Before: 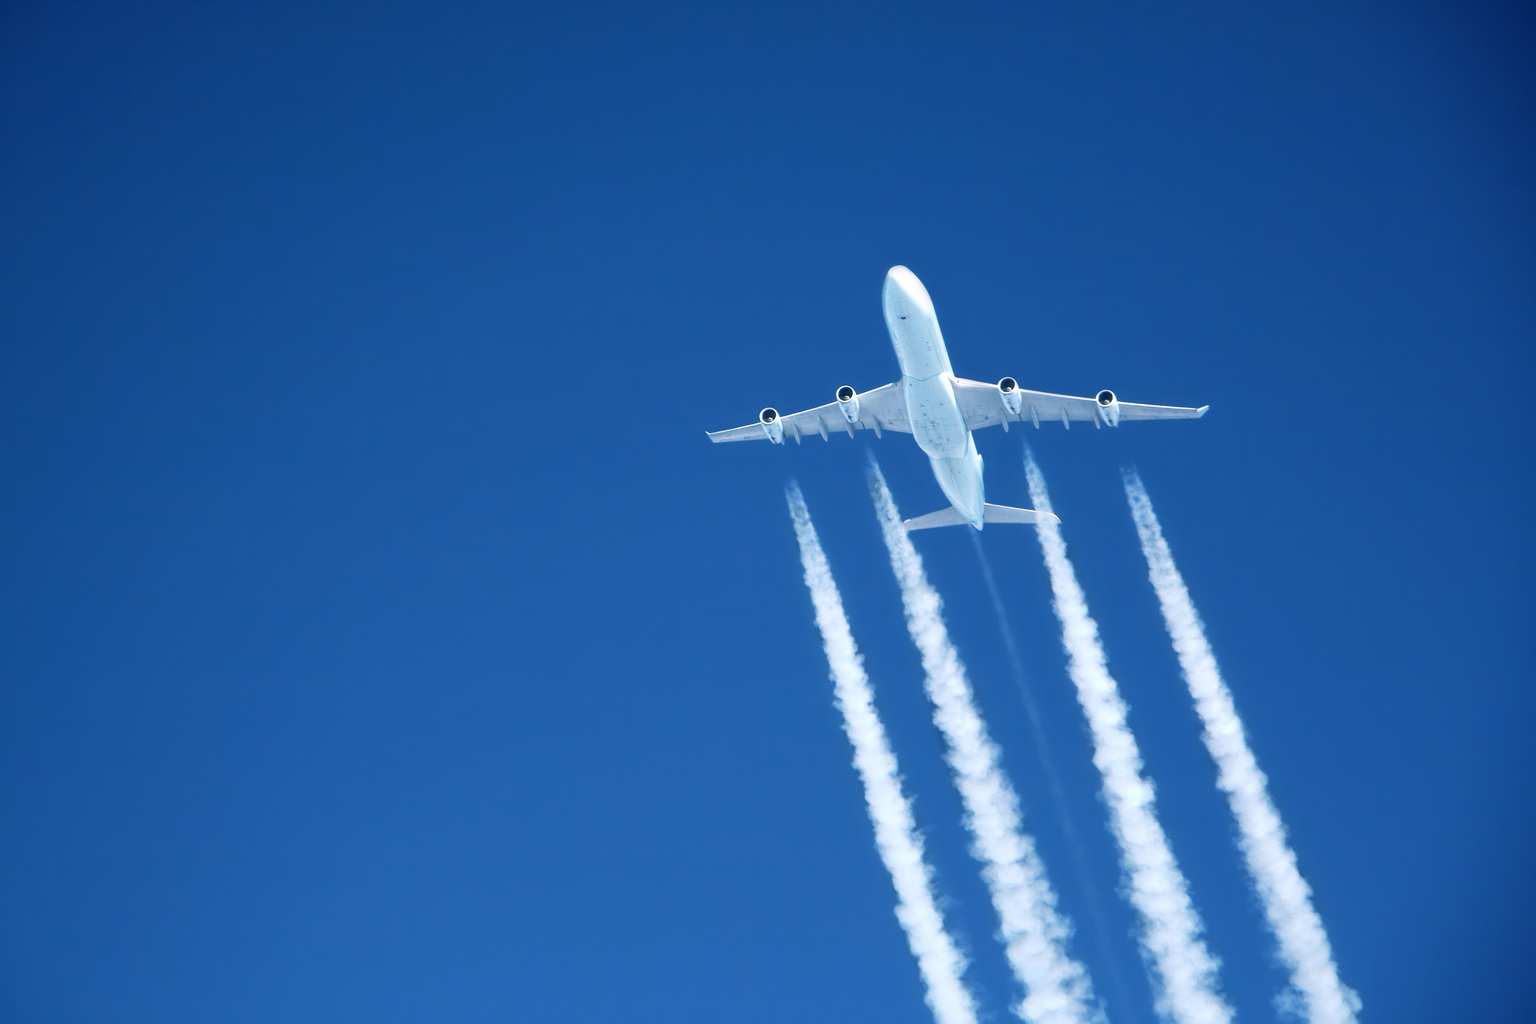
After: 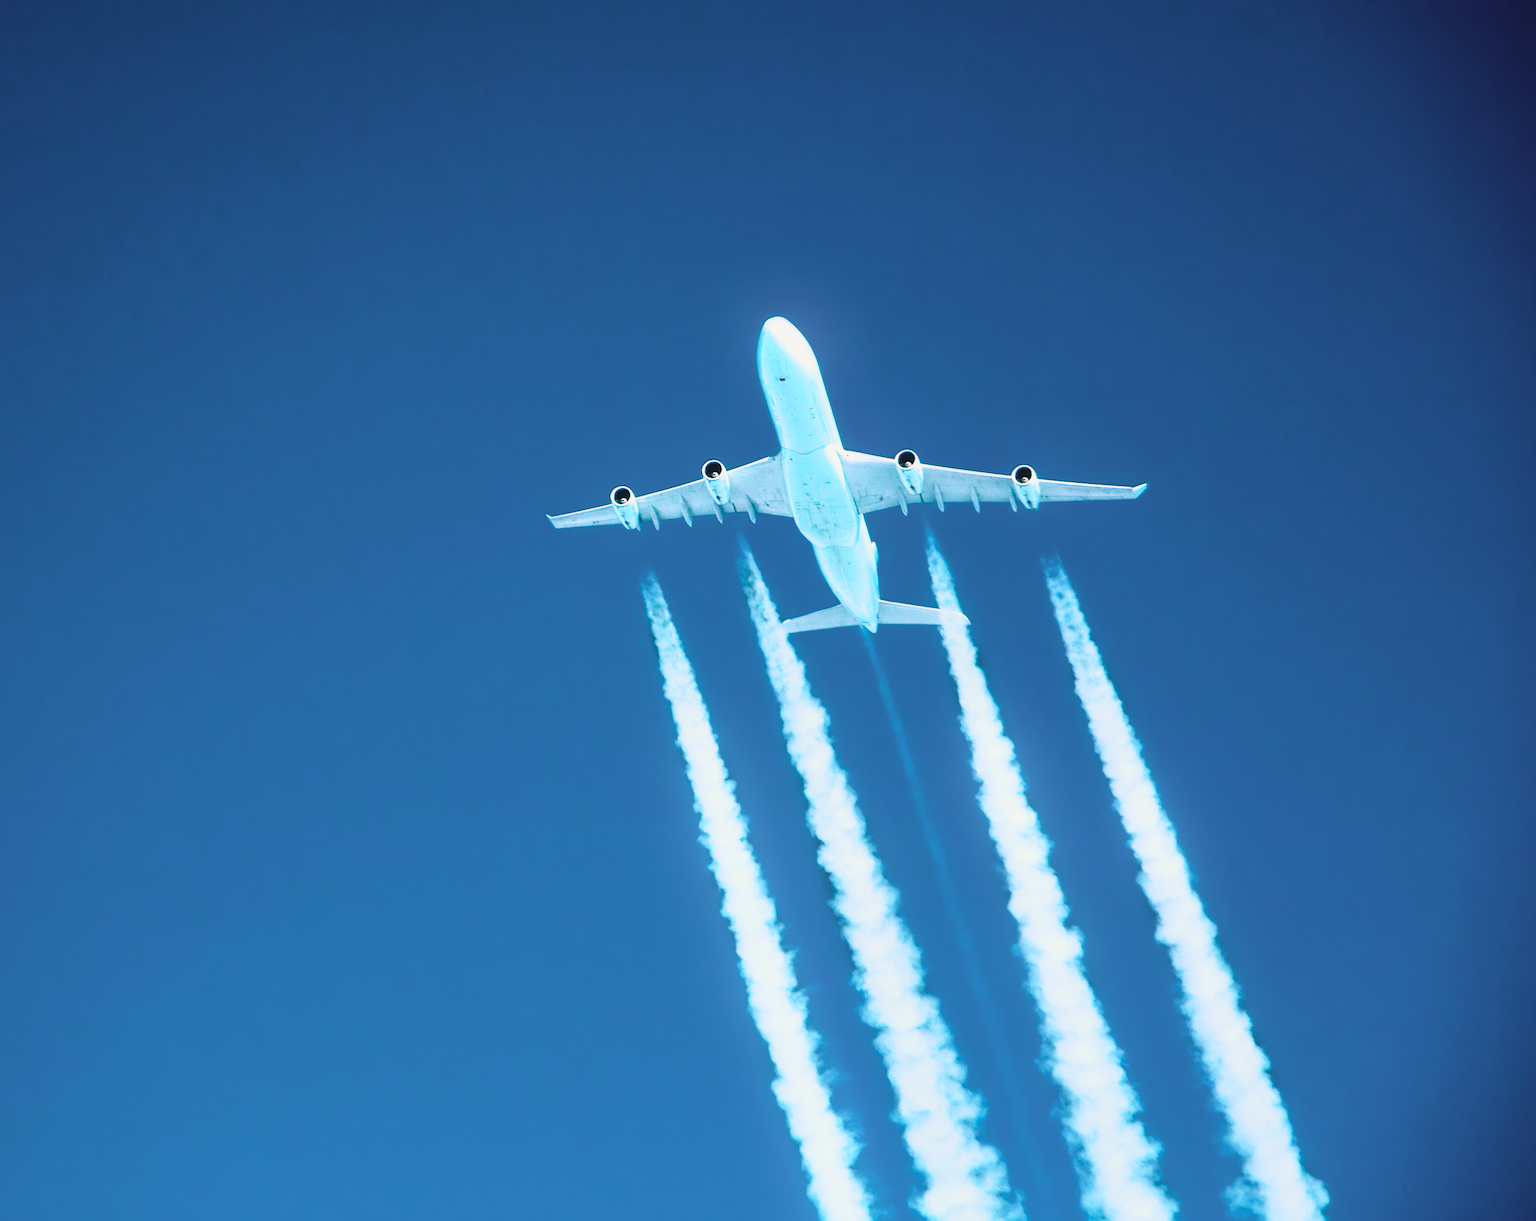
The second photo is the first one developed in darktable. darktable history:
bloom: size 13.65%, threshold 98.39%, strength 4.82%
color correction: saturation 0.99
filmic rgb: black relative exposure -3.75 EV, white relative exposure 2.4 EV, dynamic range scaling -50%, hardness 3.42, latitude 30%, contrast 1.8
crop: left 16.145%
exposure: exposure 0.014 EV, compensate highlight preservation false
tone curve: curves: ch0 [(0, 0.049) (0.175, 0.178) (0.466, 0.498) (0.715, 0.767) (0.819, 0.851) (1, 0.961)]; ch1 [(0, 0) (0.437, 0.398) (0.476, 0.466) (0.505, 0.505) (0.534, 0.544) (0.595, 0.608) (0.641, 0.643) (1, 1)]; ch2 [(0, 0) (0.359, 0.379) (0.437, 0.44) (0.489, 0.495) (0.518, 0.537) (0.579, 0.579) (1, 1)], color space Lab, independent channels, preserve colors none
